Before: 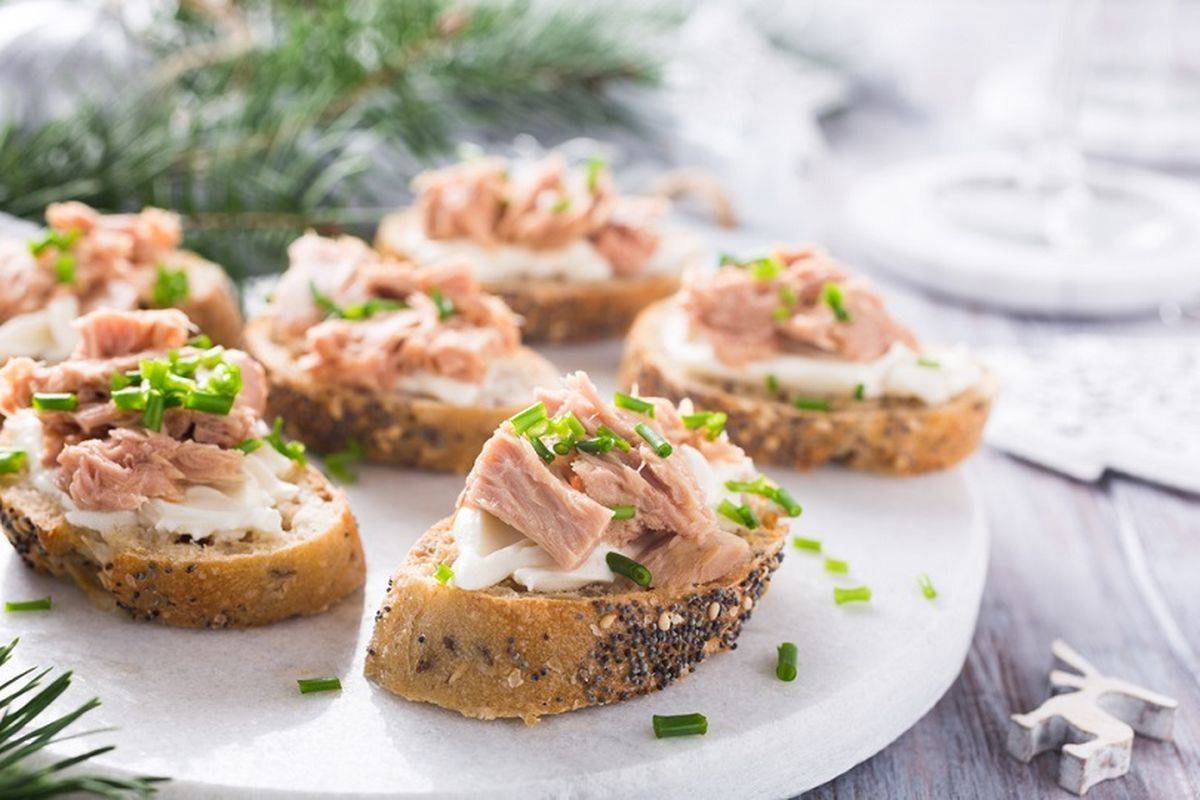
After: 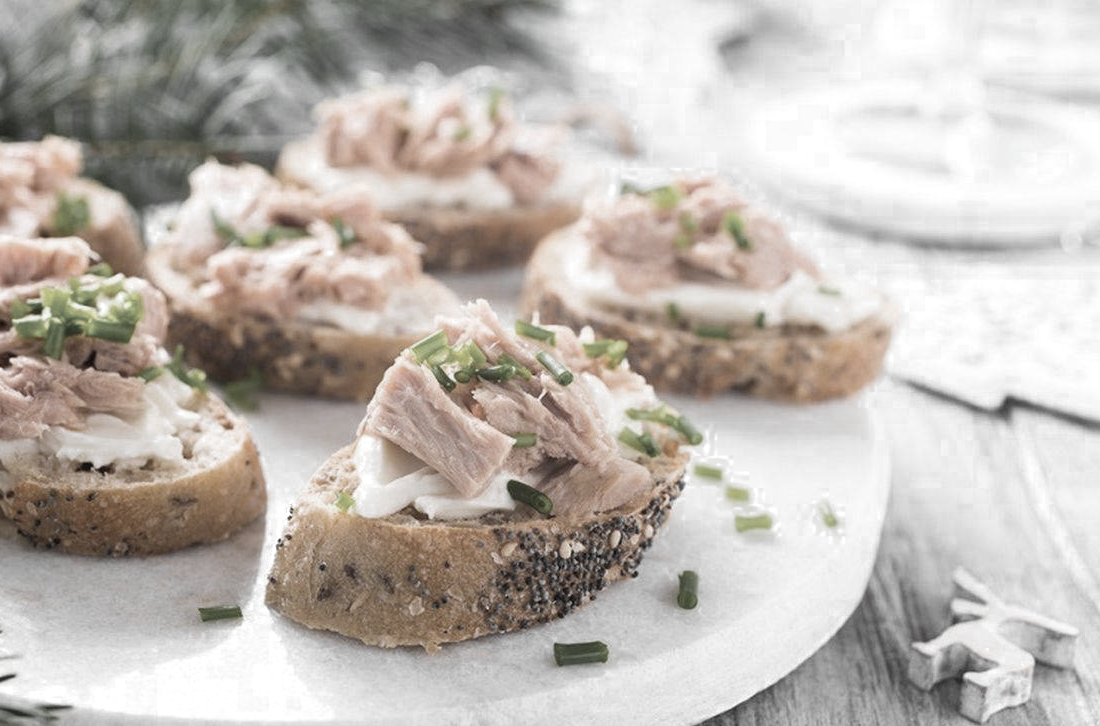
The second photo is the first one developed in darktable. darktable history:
color zones: curves: ch0 [(0, 0.613) (0.01, 0.613) (0.245, 0.448) (0.498, 0.529) (0.642, 0.665) (0.879, 0.777) (0.99, 0.613)]; ch1 [(0, 0.035) (0.121, 0.189) (0.259, 0.197) (0.415, 0.061) (0.589, 0.022) (0.732, 0.022) (0.857, 0.026) (0.991, 0.053)]
crop and rotate: left 8.262%, top 9.226%
